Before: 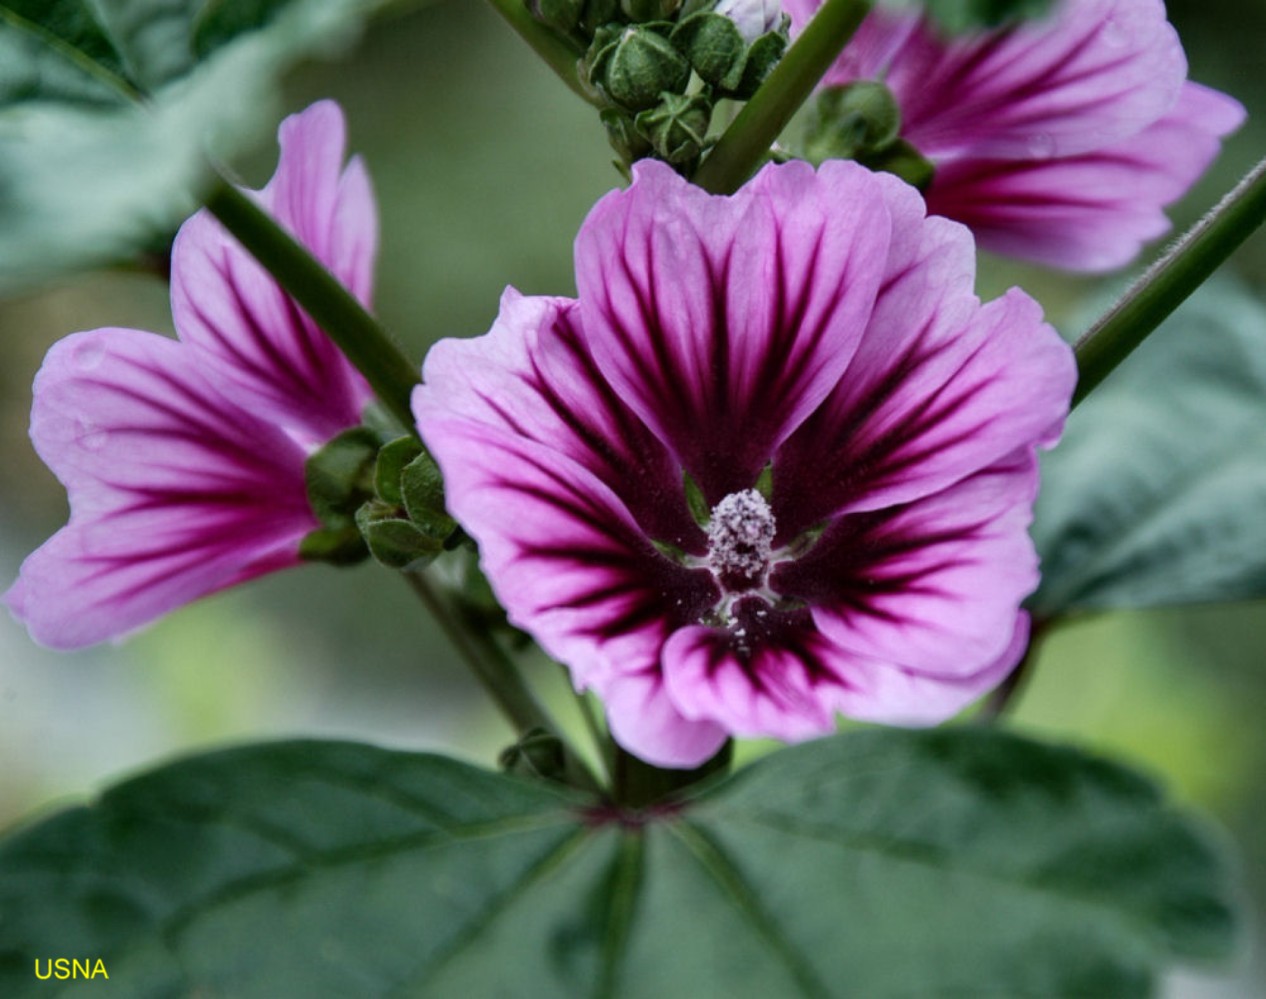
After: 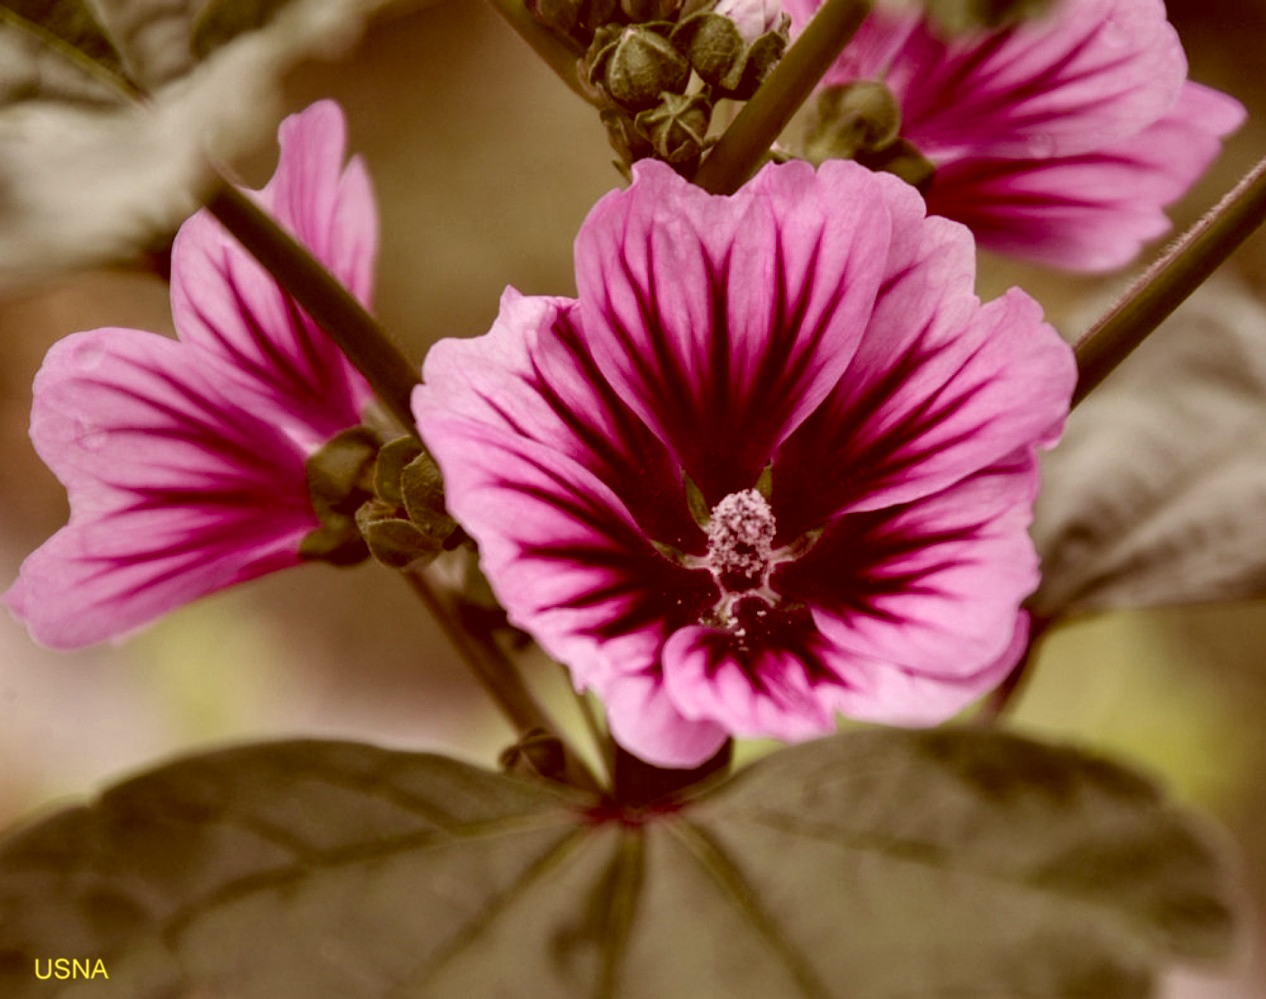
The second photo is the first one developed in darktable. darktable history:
color correction: highlights a* 9.26, highlights b* 9.05, shadows a* 39.81, shadows b* 39.44, saturation 0.766
